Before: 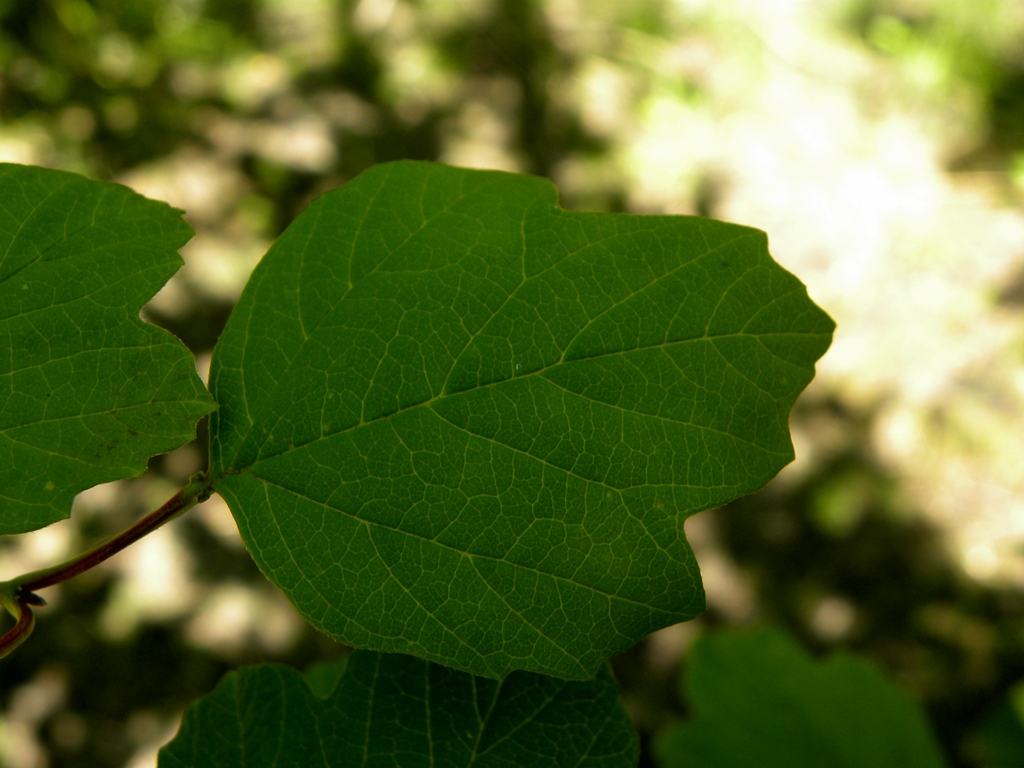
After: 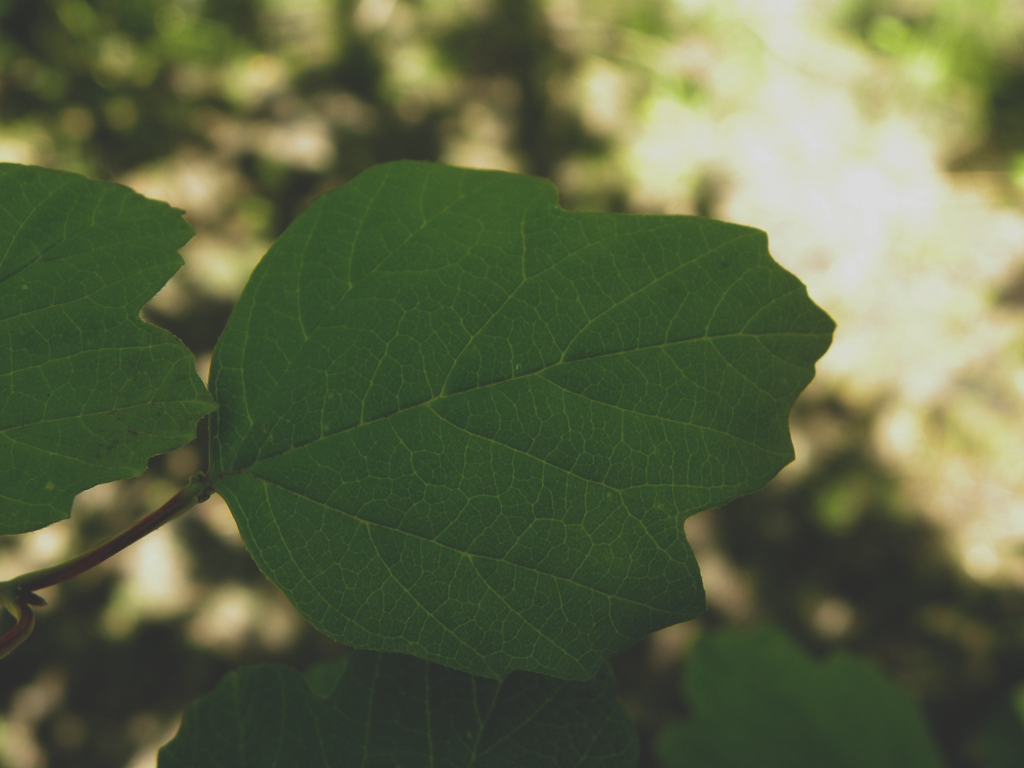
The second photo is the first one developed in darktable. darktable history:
exposure: black level correction -0.035, exposure -0.497 EV, compensate highlight preservation false
